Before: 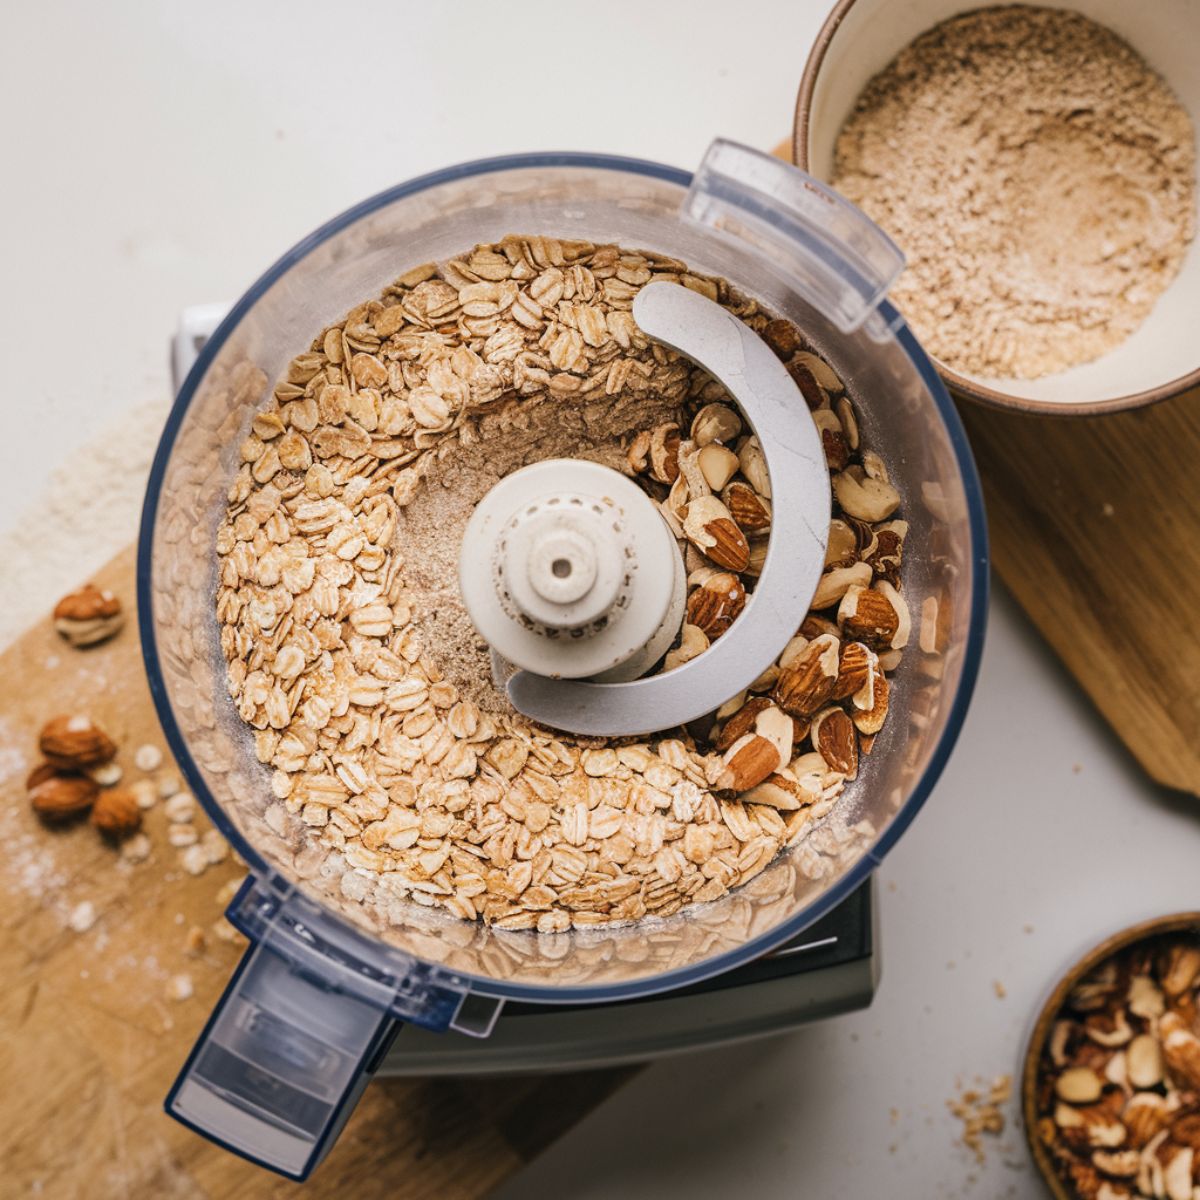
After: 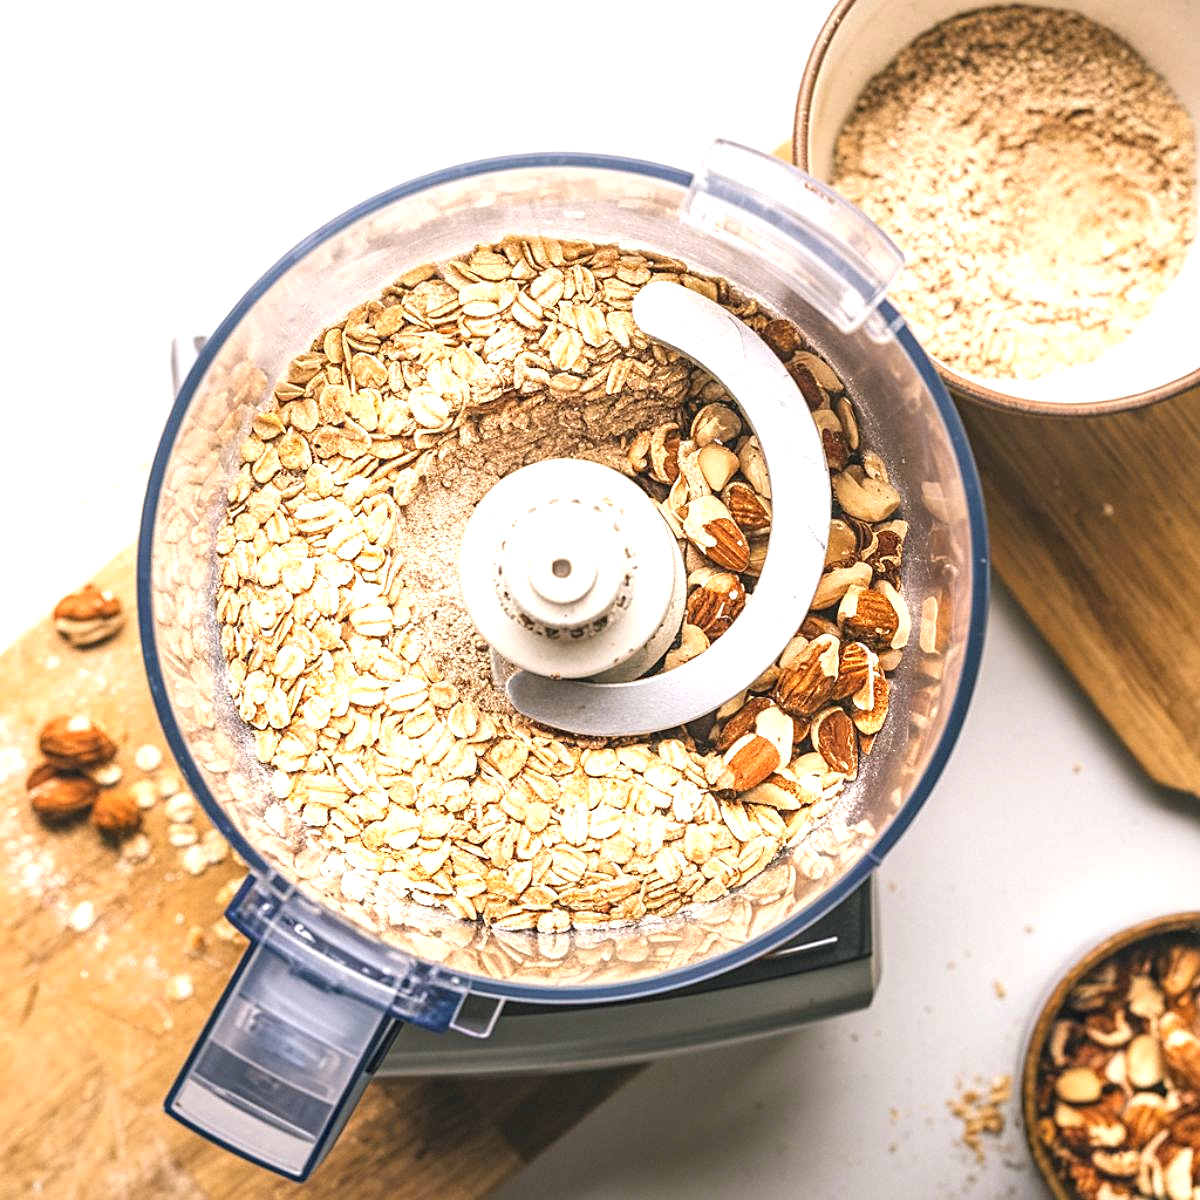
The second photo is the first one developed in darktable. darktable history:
exposure: black level correction 0, exposure 1.1 EV, compensate exposure bias true, compensate highlight preservation false
local contrast: detail 110%
sharpen: on, module defaults
